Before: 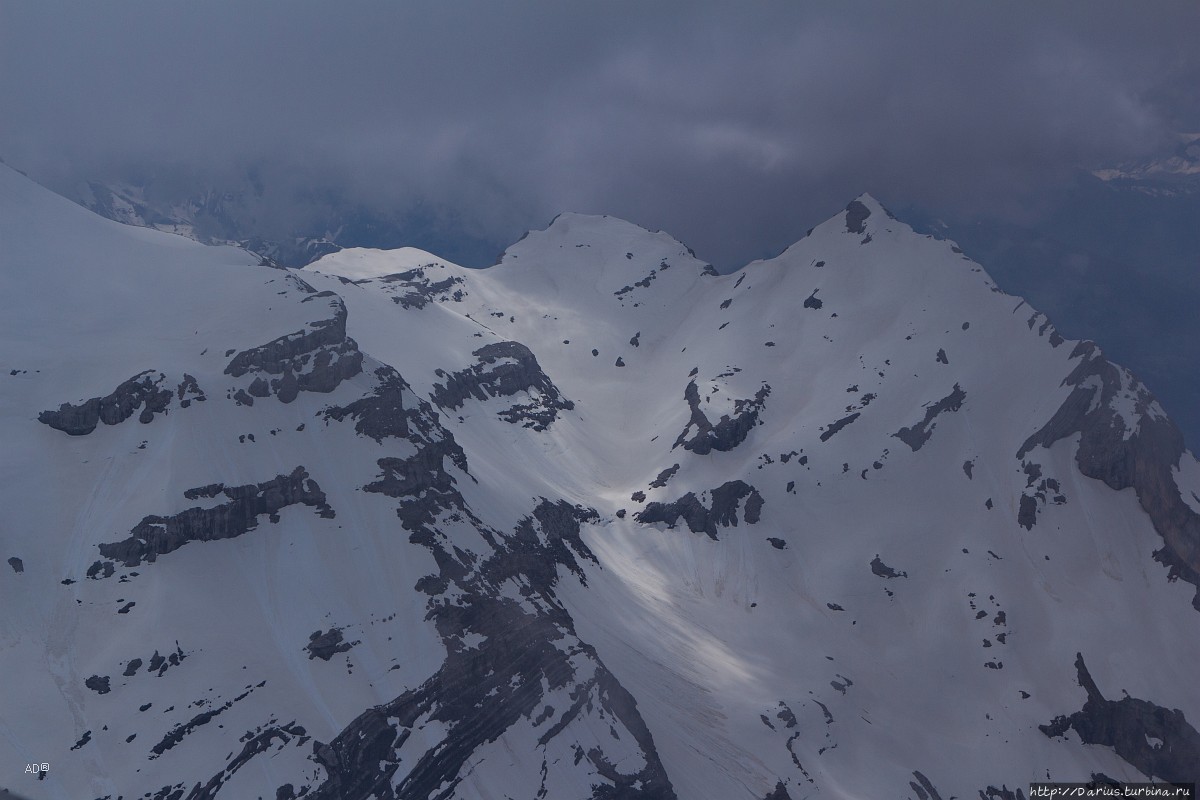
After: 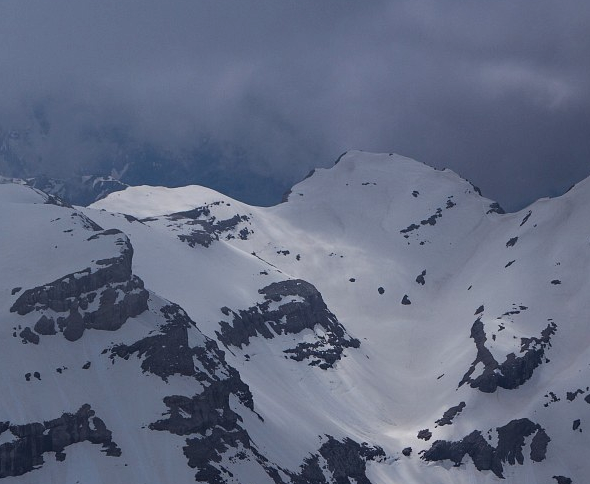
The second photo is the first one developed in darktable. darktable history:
crop: left 17.86%, top 7.811%, right 32.924%, bottom 31.661%
exposure: black level correction 0.005, exposure 0.016 EV, compensate highlight preservation false
tone equalizer: -8 EV -0.393 EV, -7 EV -0.378 EV, -6 EV -0.371 EV, -5 EV -0.2 EV, -3 EV 0.233 EV, -2 EV 0.305 EV, -1 EV 0.405 EV, +0 EV 0.406 EV, edges refinement/feathering 500, mask exposure compensation -1.57 EV, preserve details no
